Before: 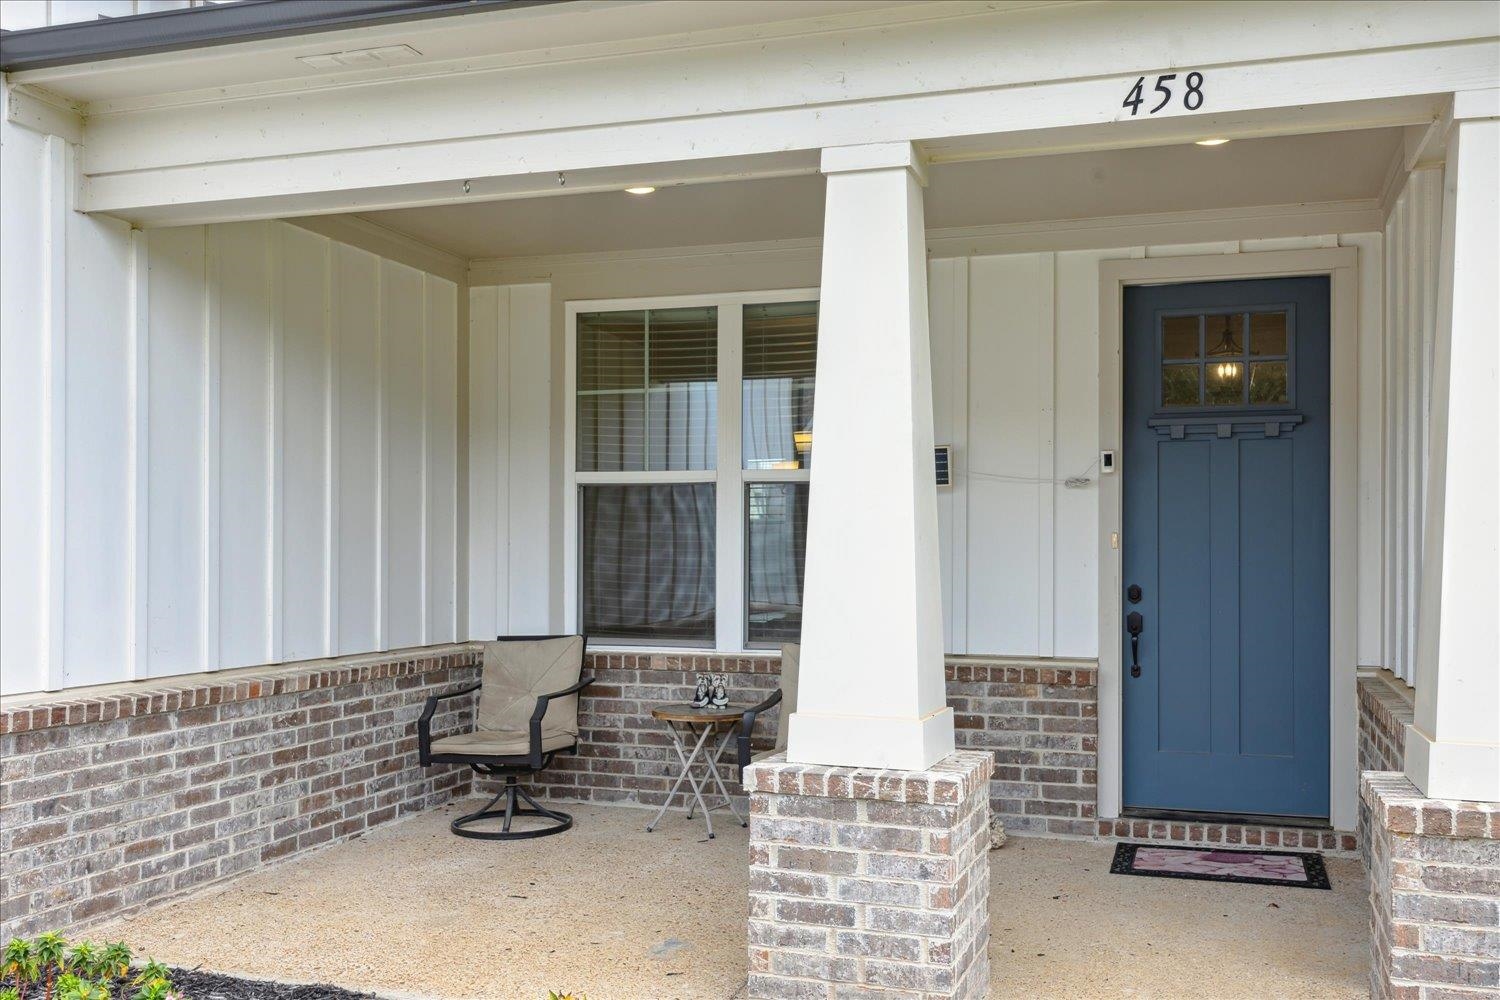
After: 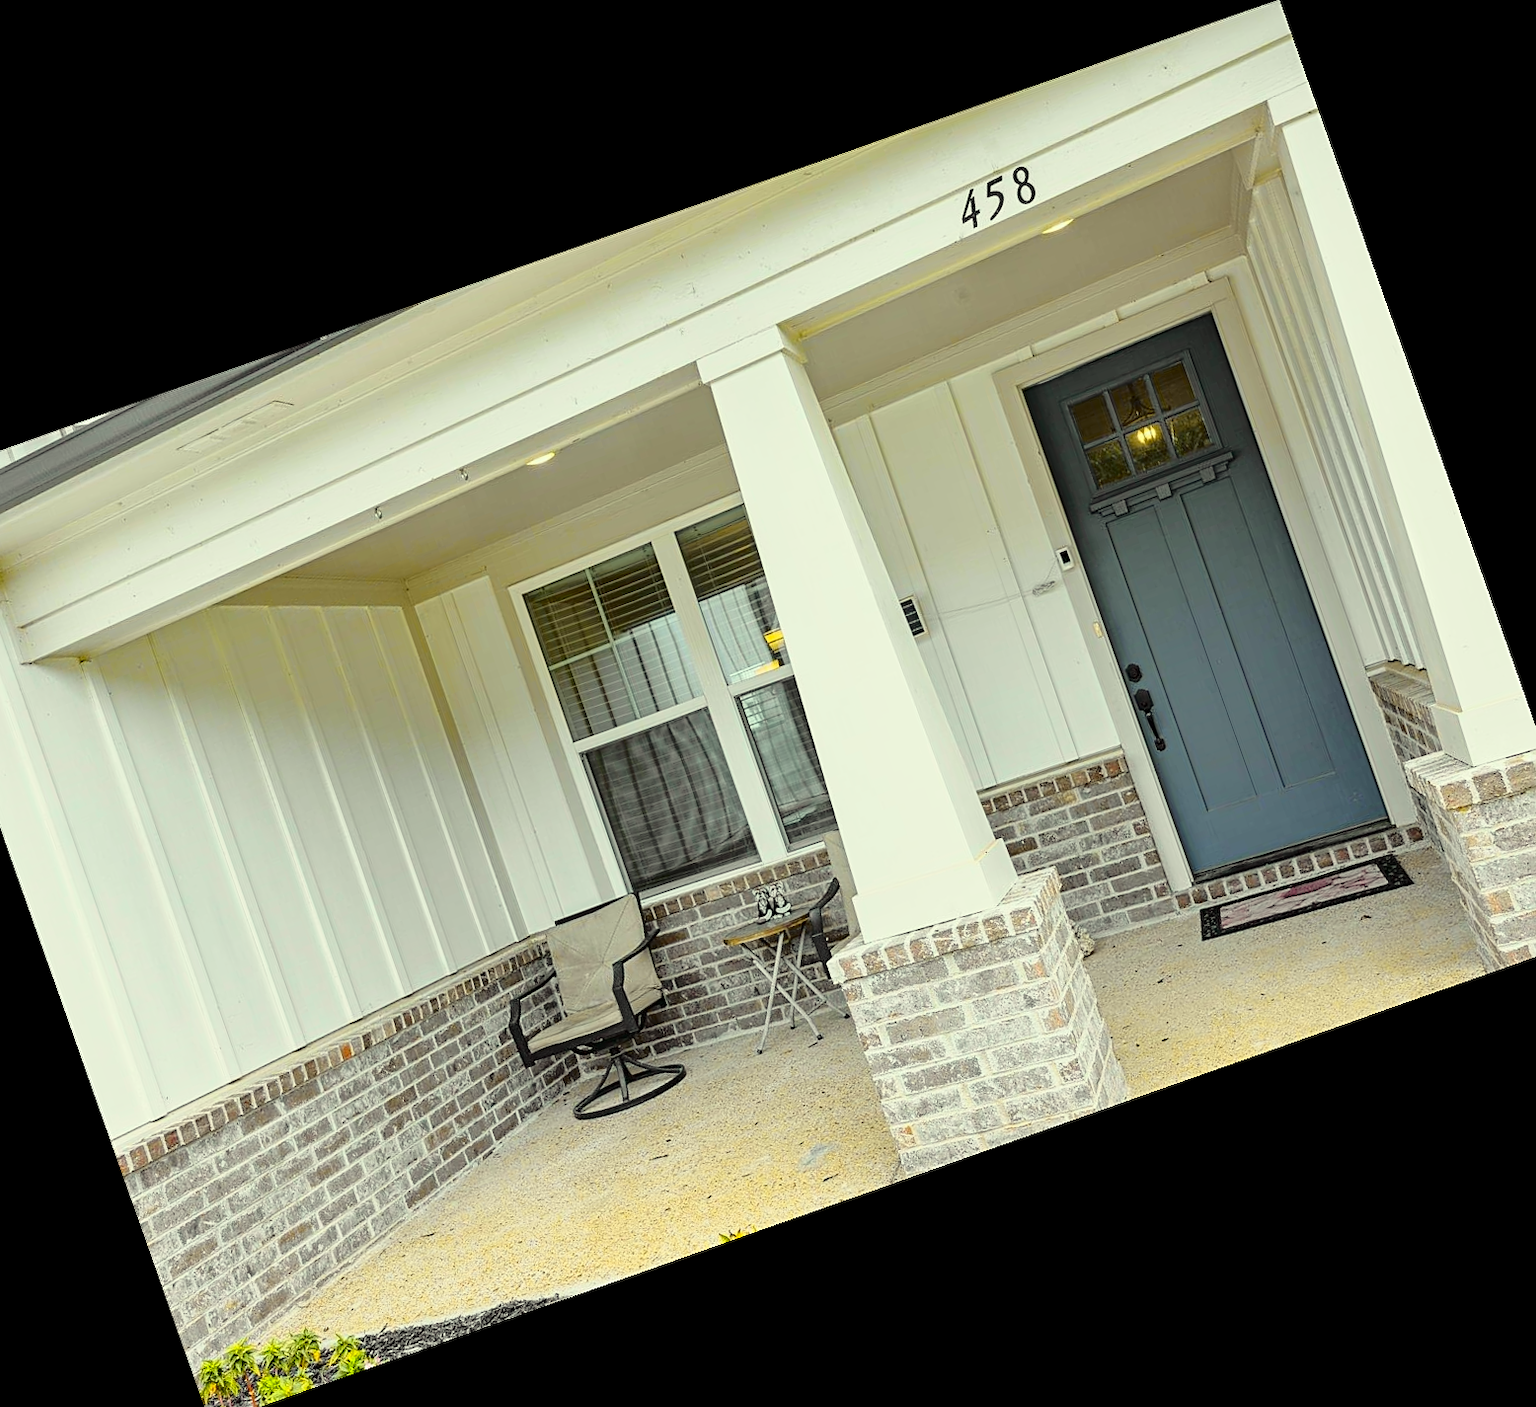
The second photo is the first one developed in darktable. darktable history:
sharpen: on, module defaults
white balance: red 1, blue 1
tone curve: curves: ch0 [(0, 0) (0.168, 0.142) (0.359, 0.44) (0.469, 0.544) (0.634, 0.722) (0.858, 0.903) (1, 0.968)]; ch1 [(0, 0) (0.437, 0.453) (0.472, 0.47) (0.502, 0.502) (0.54, 0.534) (0.57, 0.592) (0.618, 0.66) (0.699, 0.749) (0.859, 0.919) (1, 1)]; ch2 [(0, 0) (0.33, 0.301) (0.421, 0.443) (0.476, 0.498) (0.505, 0.503) (0.547, 0.557) (0.586, 0.634) (0.608, 0.676) (1, 1)], color space Lab, independent channels, preserve colors none
crop and rotate: angle 19.43°, left 6.812%, right 4.125%, bottom 1.087%
color correction: highlights a* -5.94, highlights b* 11.19
